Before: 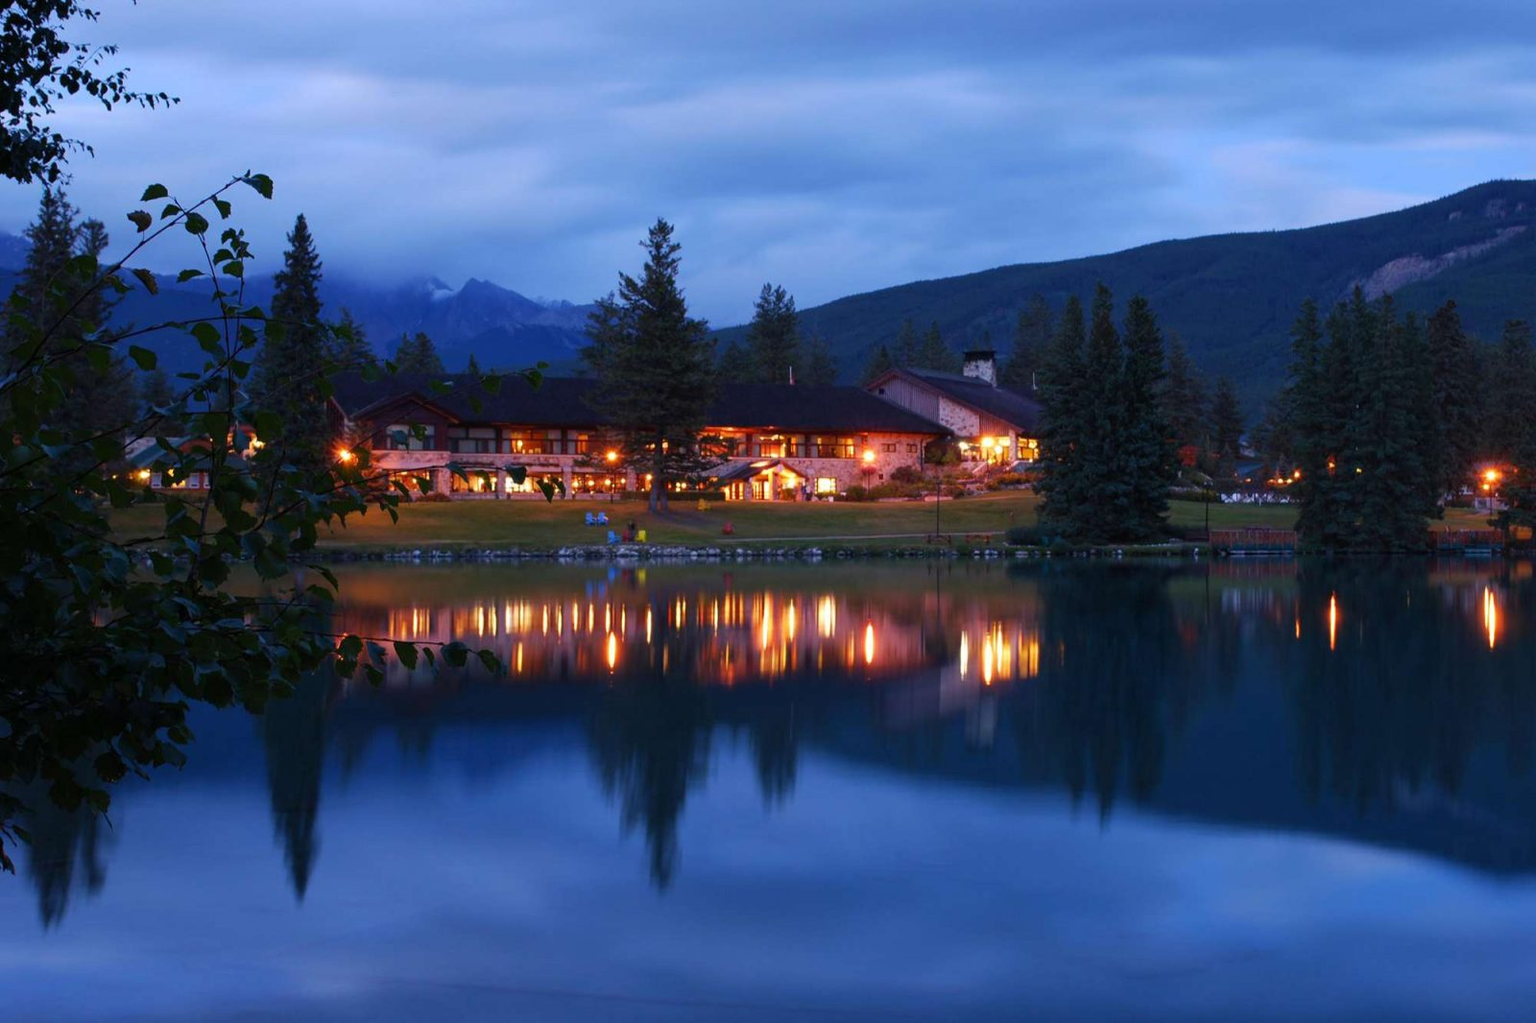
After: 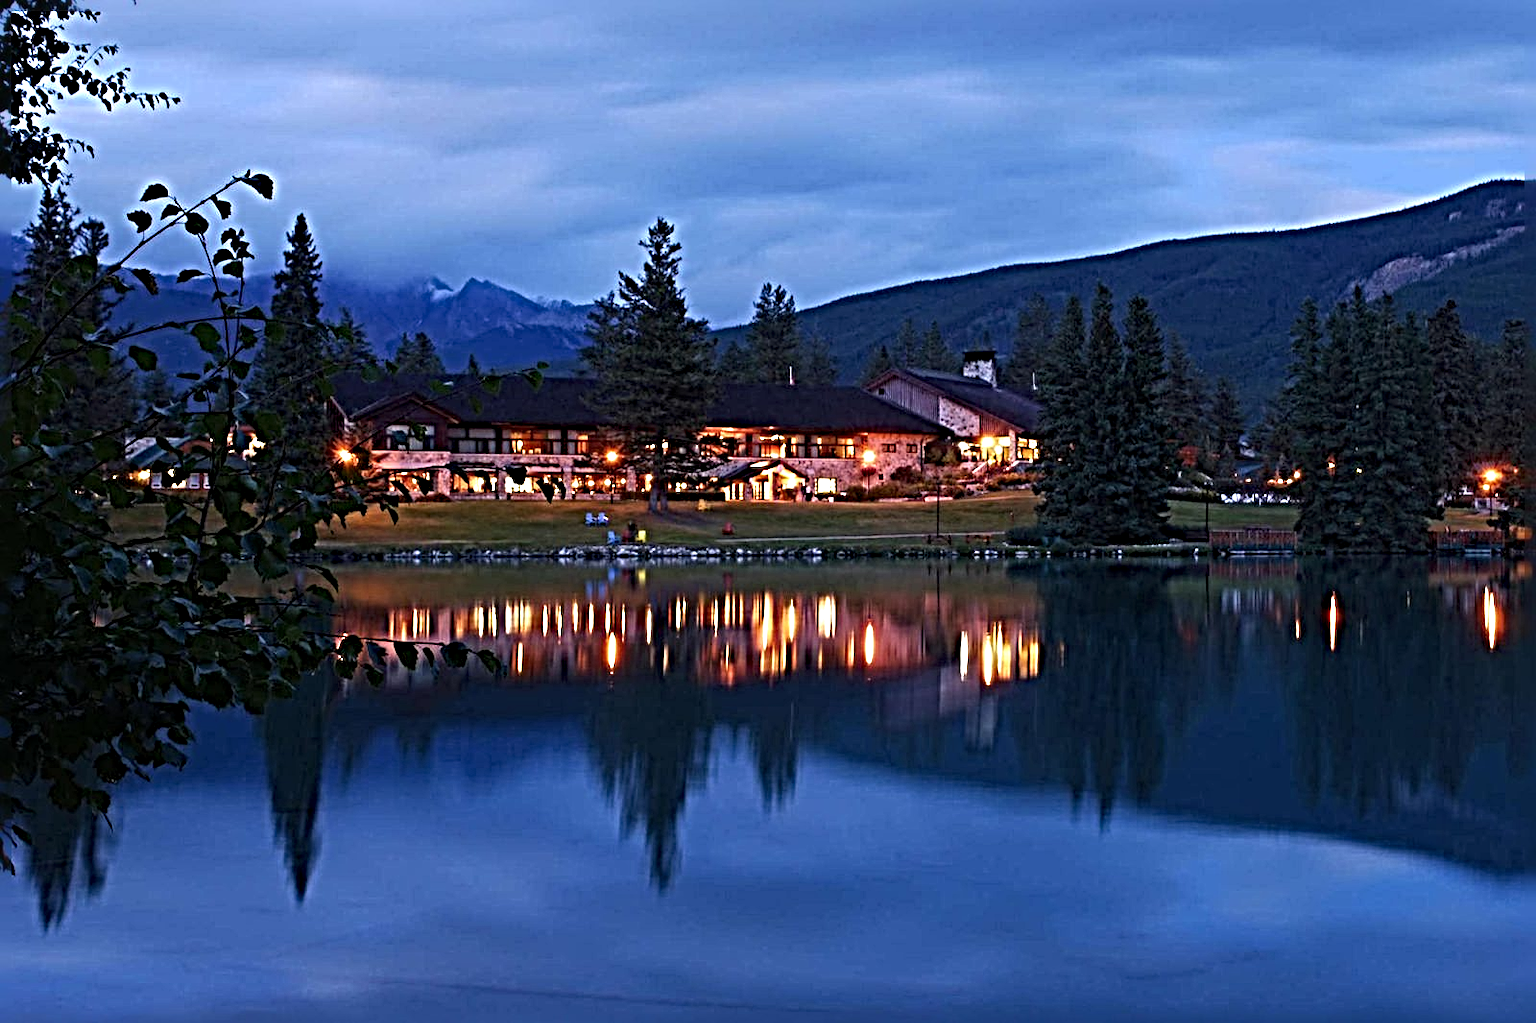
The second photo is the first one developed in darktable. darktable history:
sharpen: radius 6.277, amount 1.793, threshold 0.183
